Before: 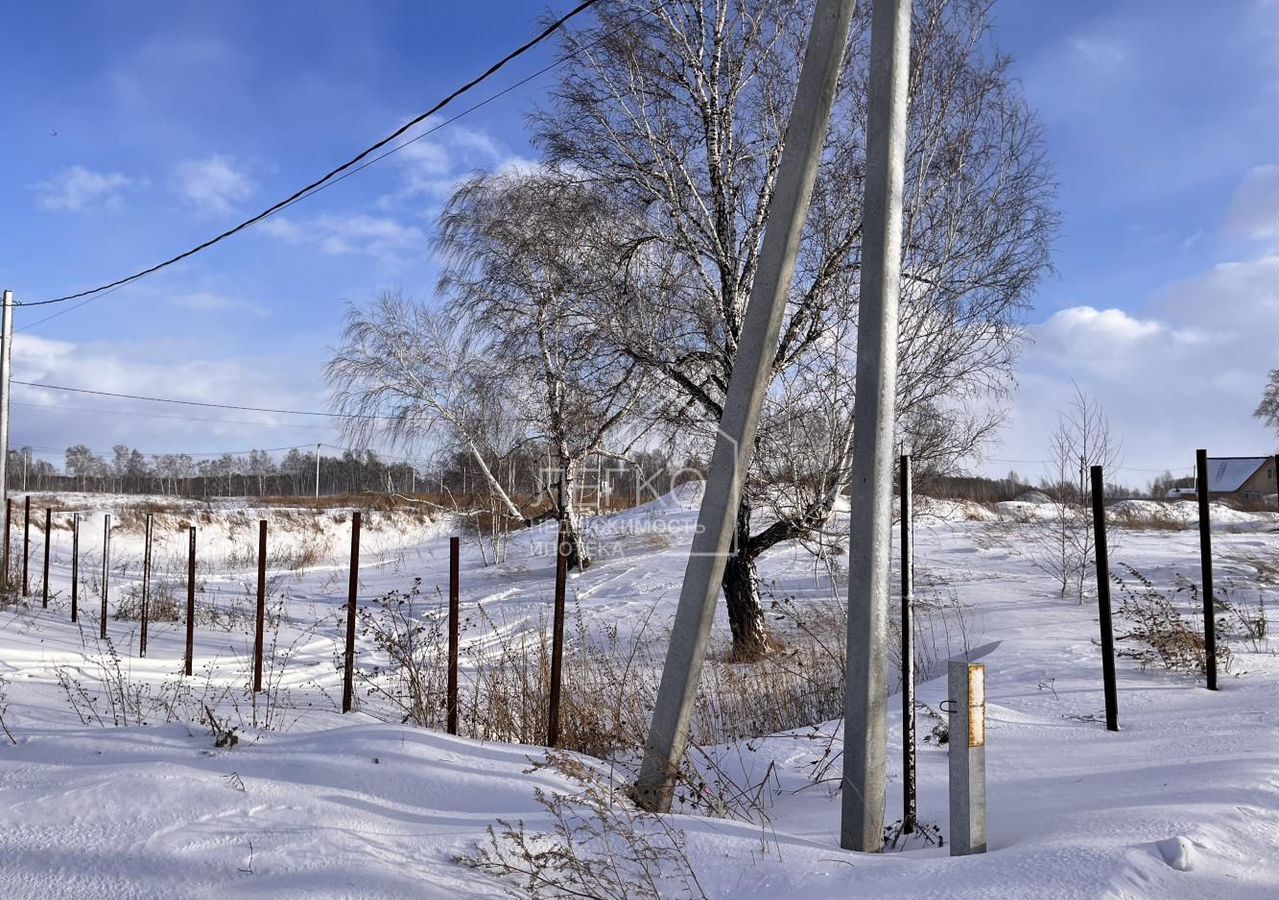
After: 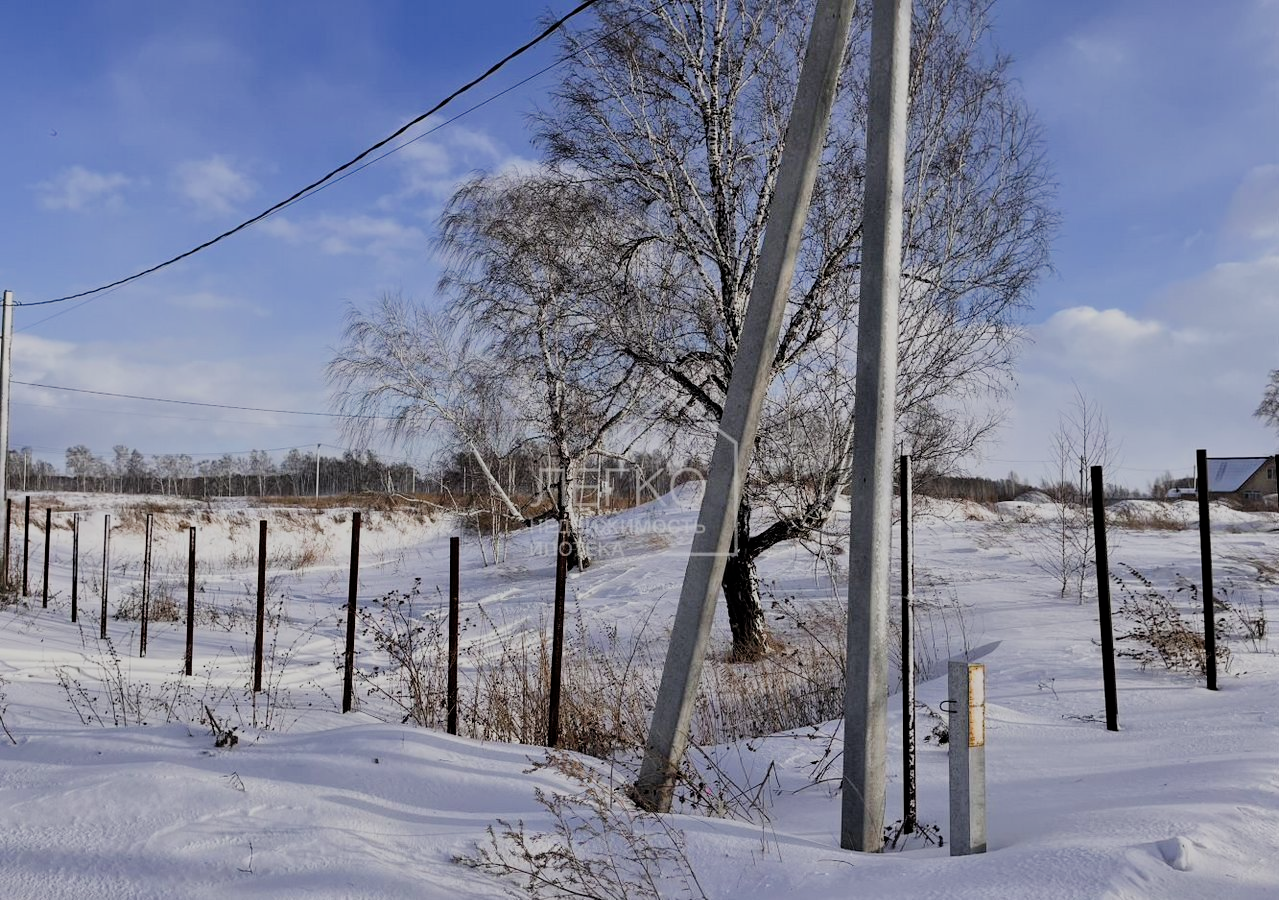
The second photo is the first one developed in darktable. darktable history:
filmic rgb: black relative exposure -6.81 EV, white relative exposure 5.86 EV, threshold 5.99 EV, hardness 2.69, enable highlight reconstruction true
